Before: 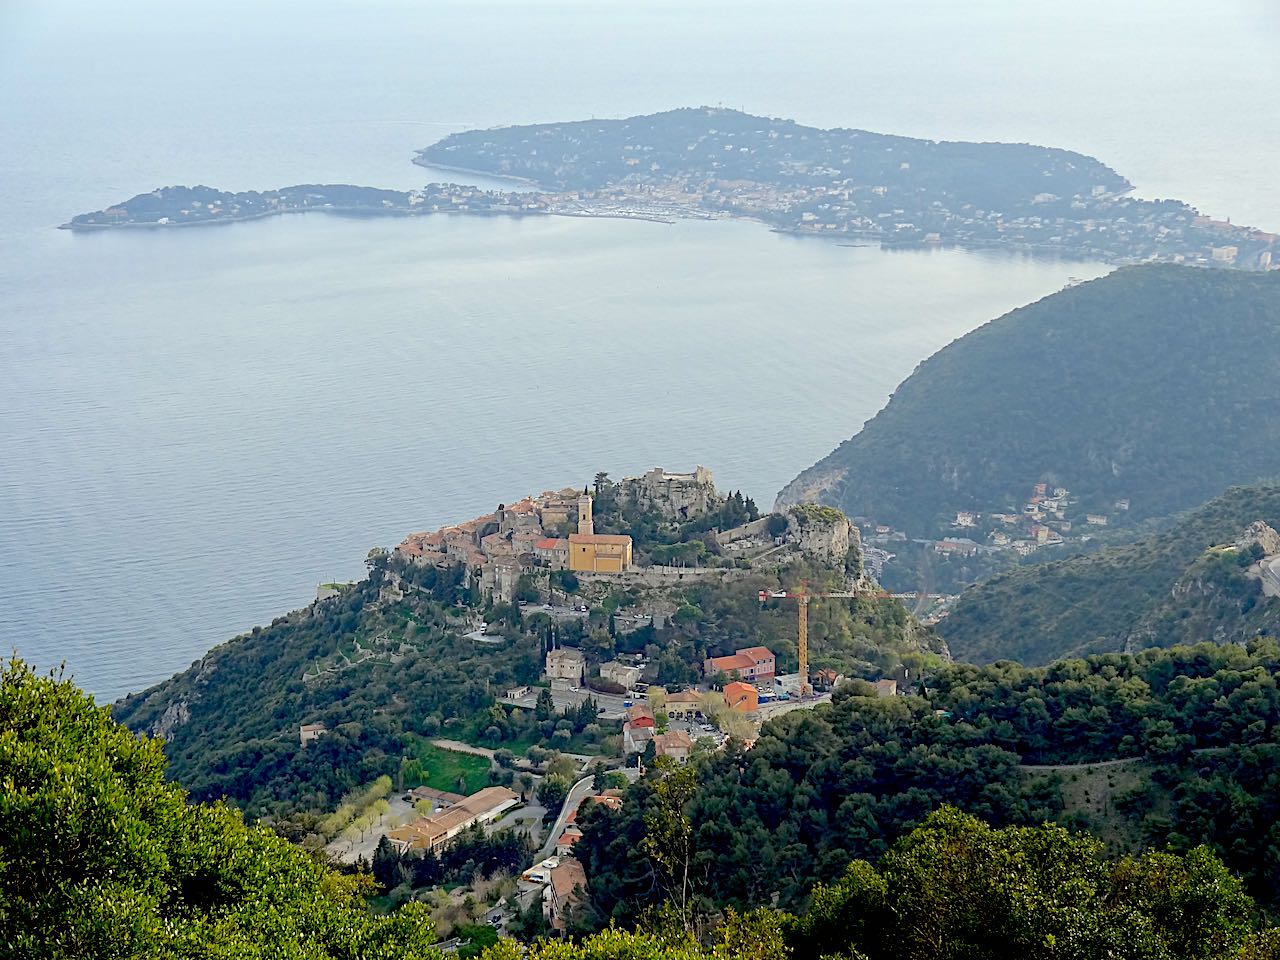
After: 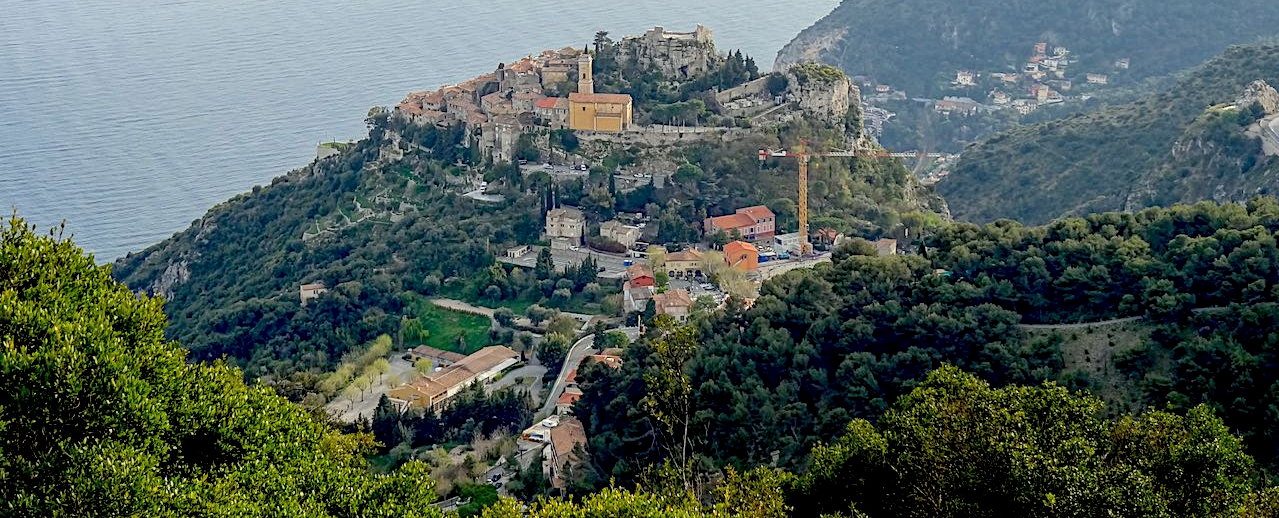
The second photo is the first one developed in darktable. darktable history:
crop and rotate: top 45.949%, right 0.075%
local contrast: on, module defaults
